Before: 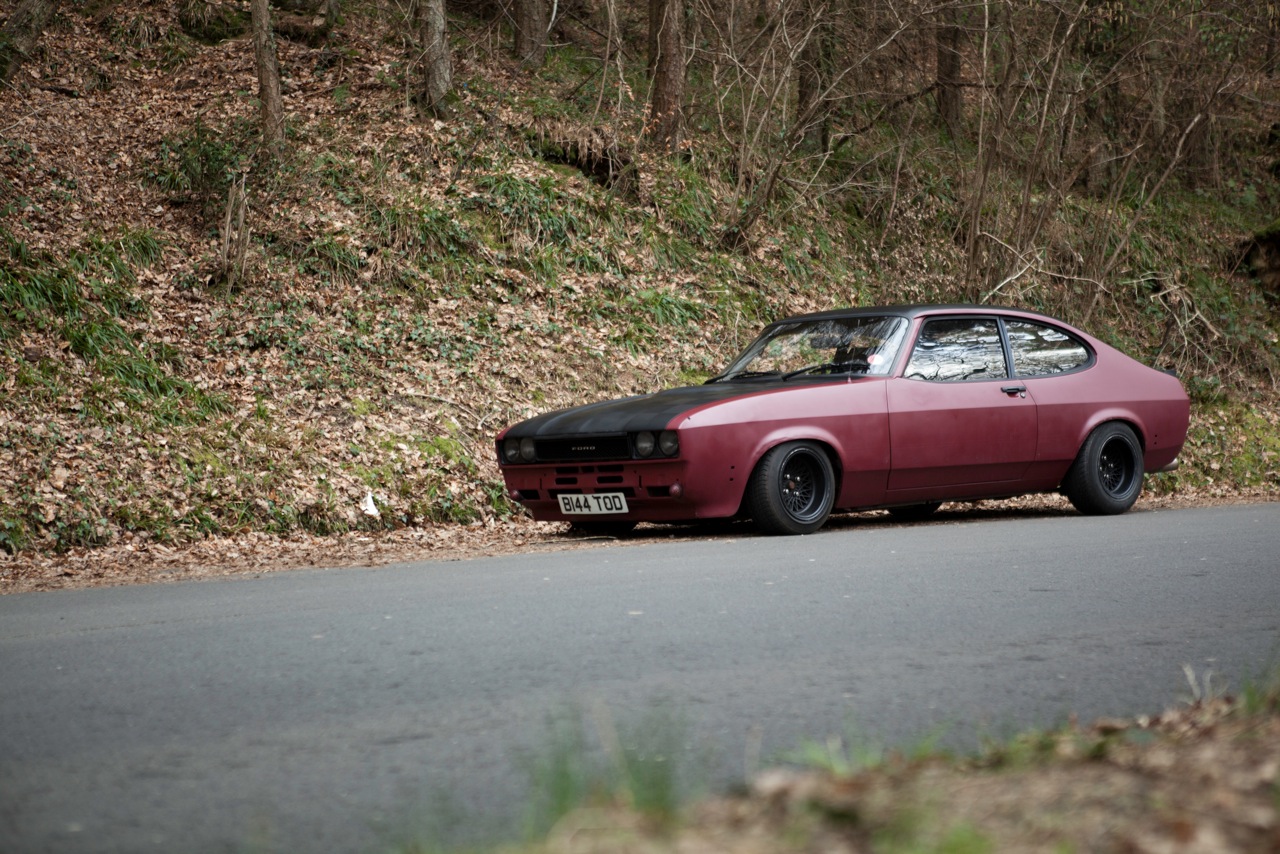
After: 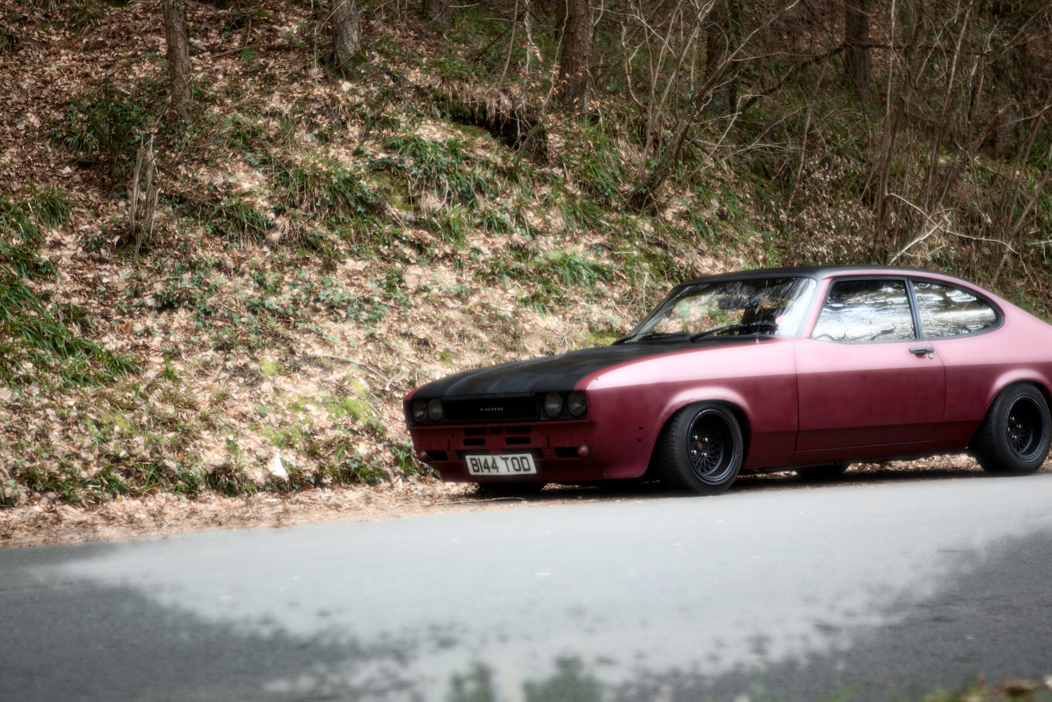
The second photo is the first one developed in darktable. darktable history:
crop and rotate: left 7.196%, top 4.574%, right 10.605%, bottom 13.178%
contrast brightness saturation: brightness -0.09
bloom: size 0%, threshold 54.82%, strength 8.31%
